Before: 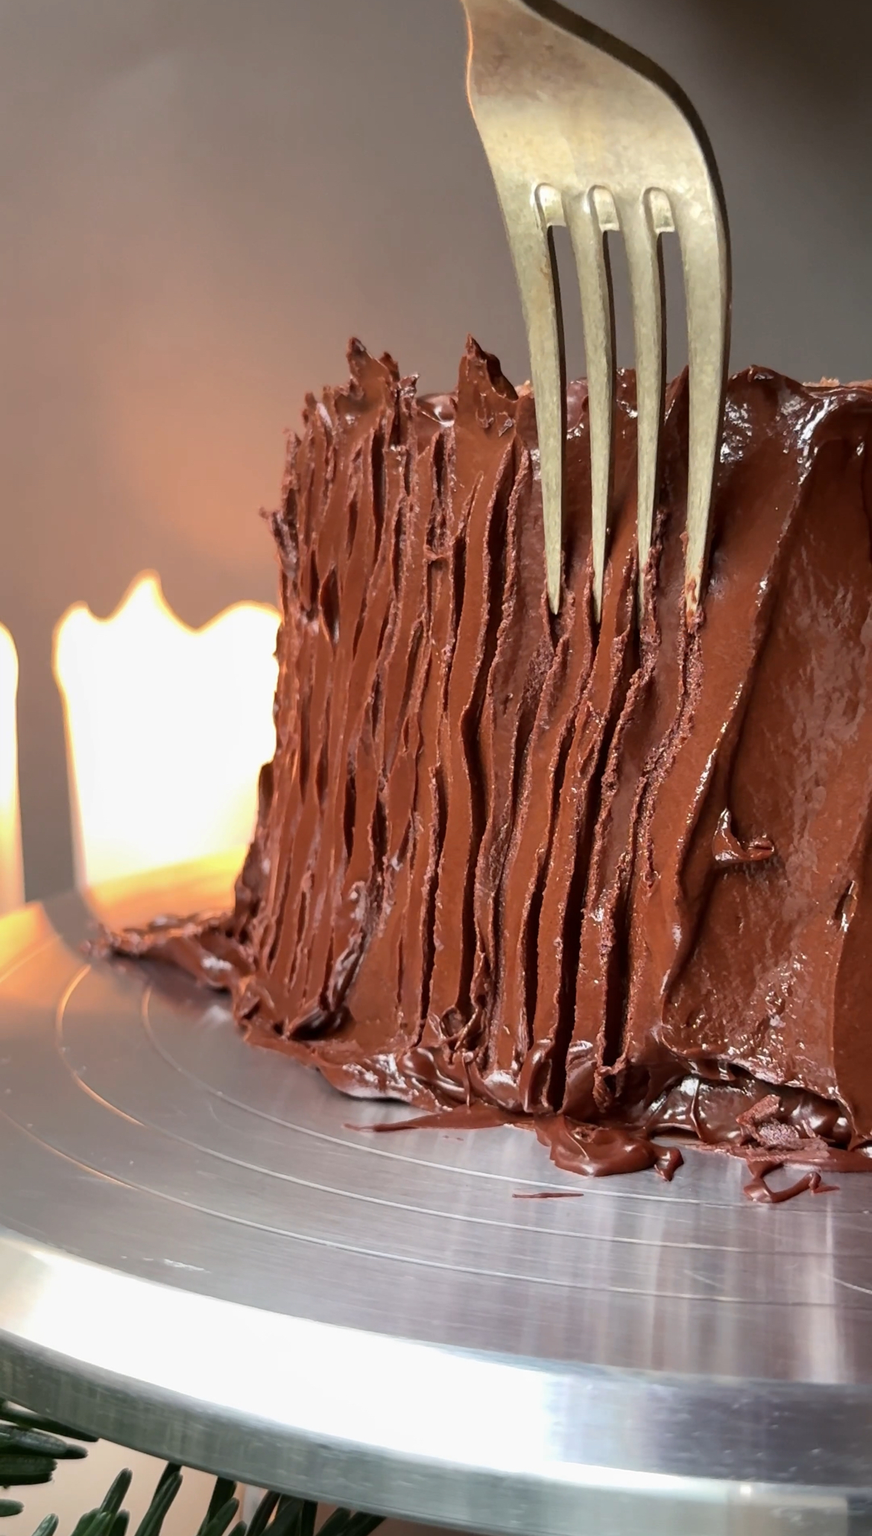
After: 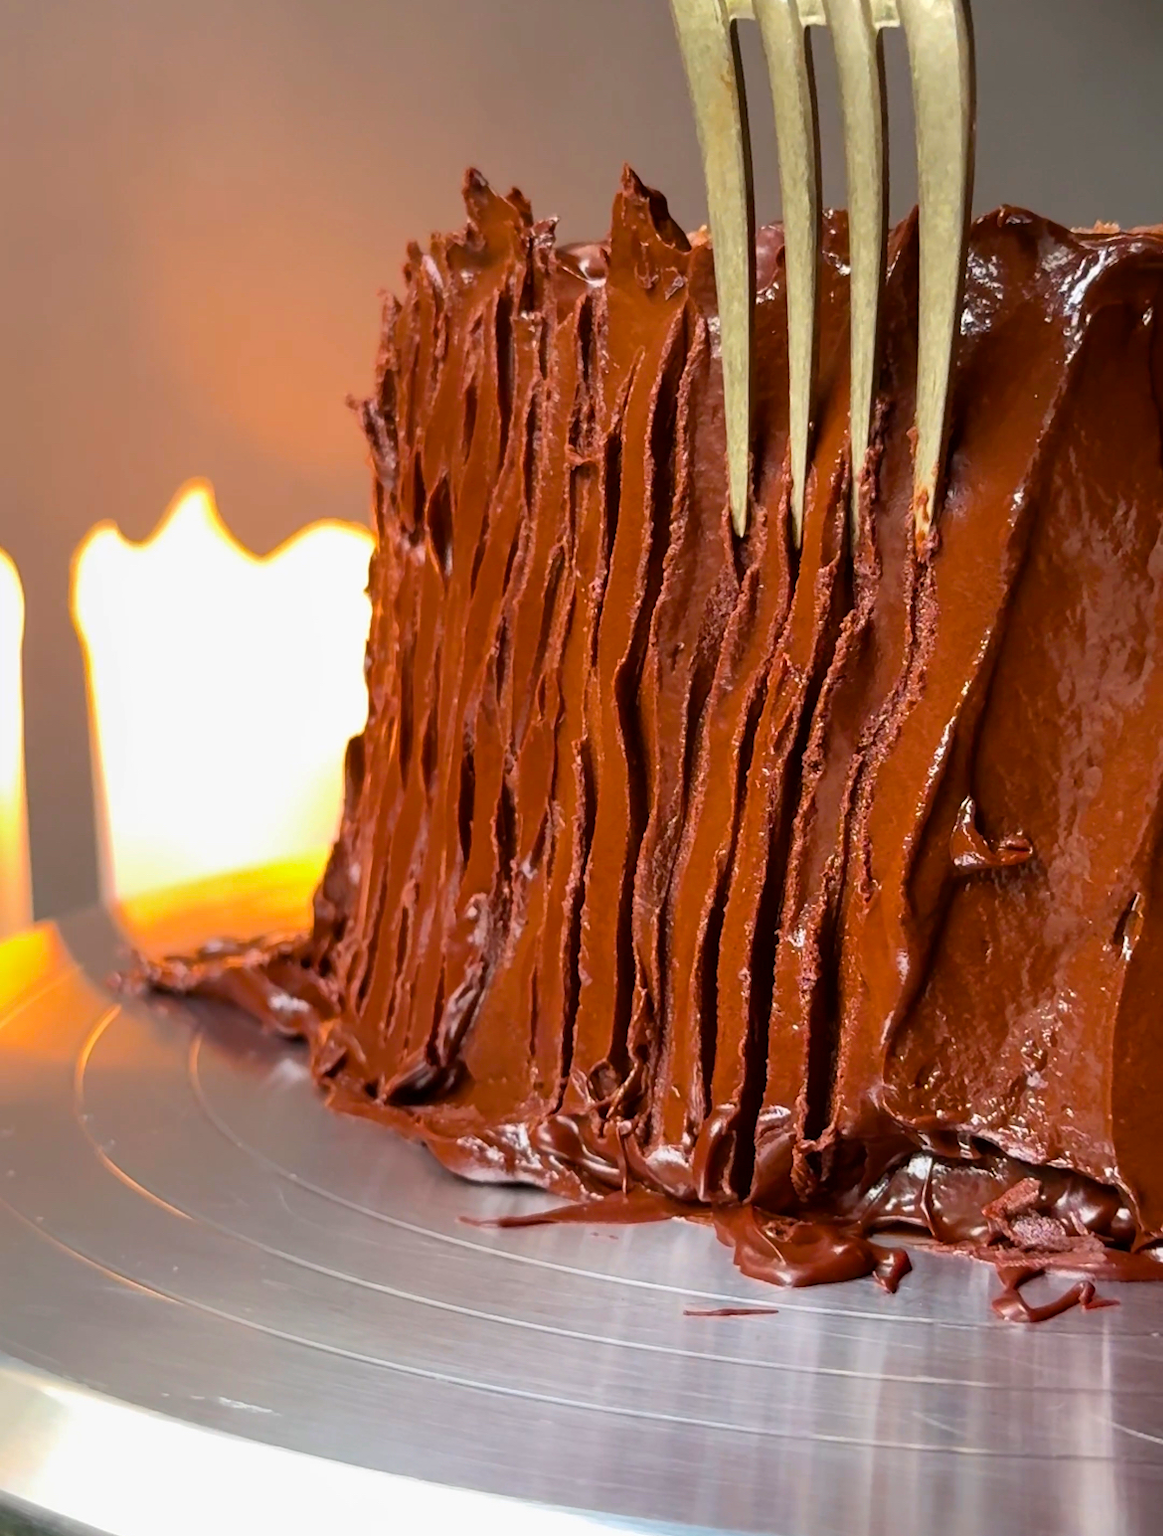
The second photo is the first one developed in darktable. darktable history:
color balance rgb: linear chroma grading › global chroma 15%, perceptual saturation grading › global saturation 30%
crop: top 13.819%, bottom 11.169%
